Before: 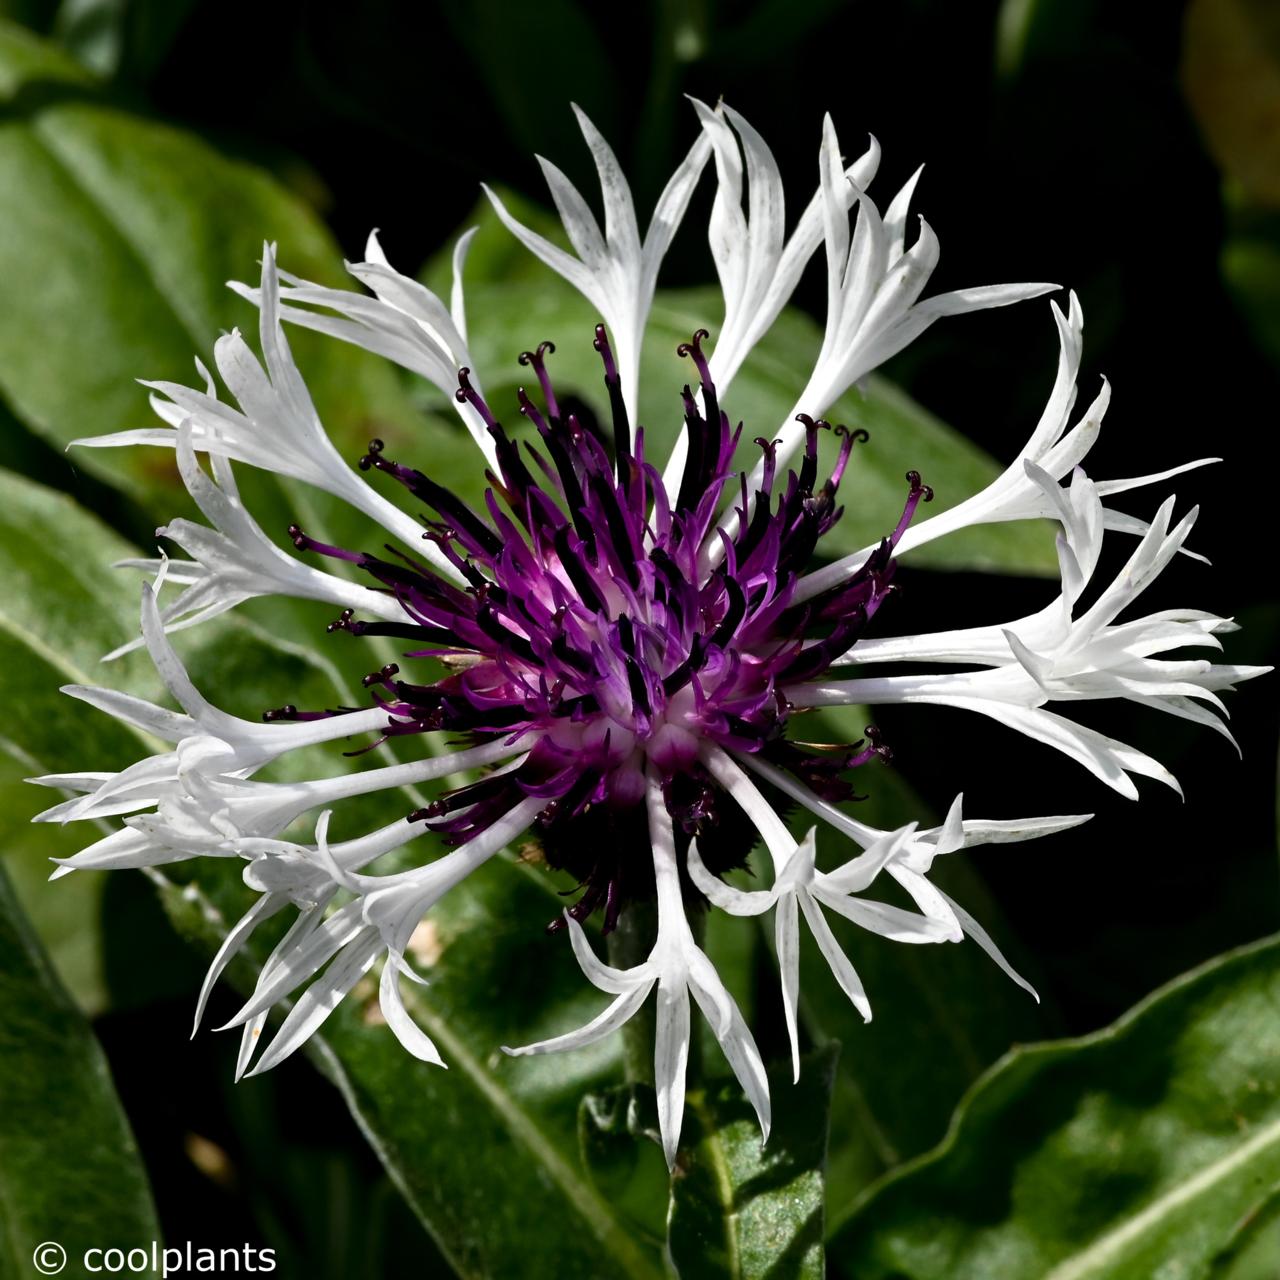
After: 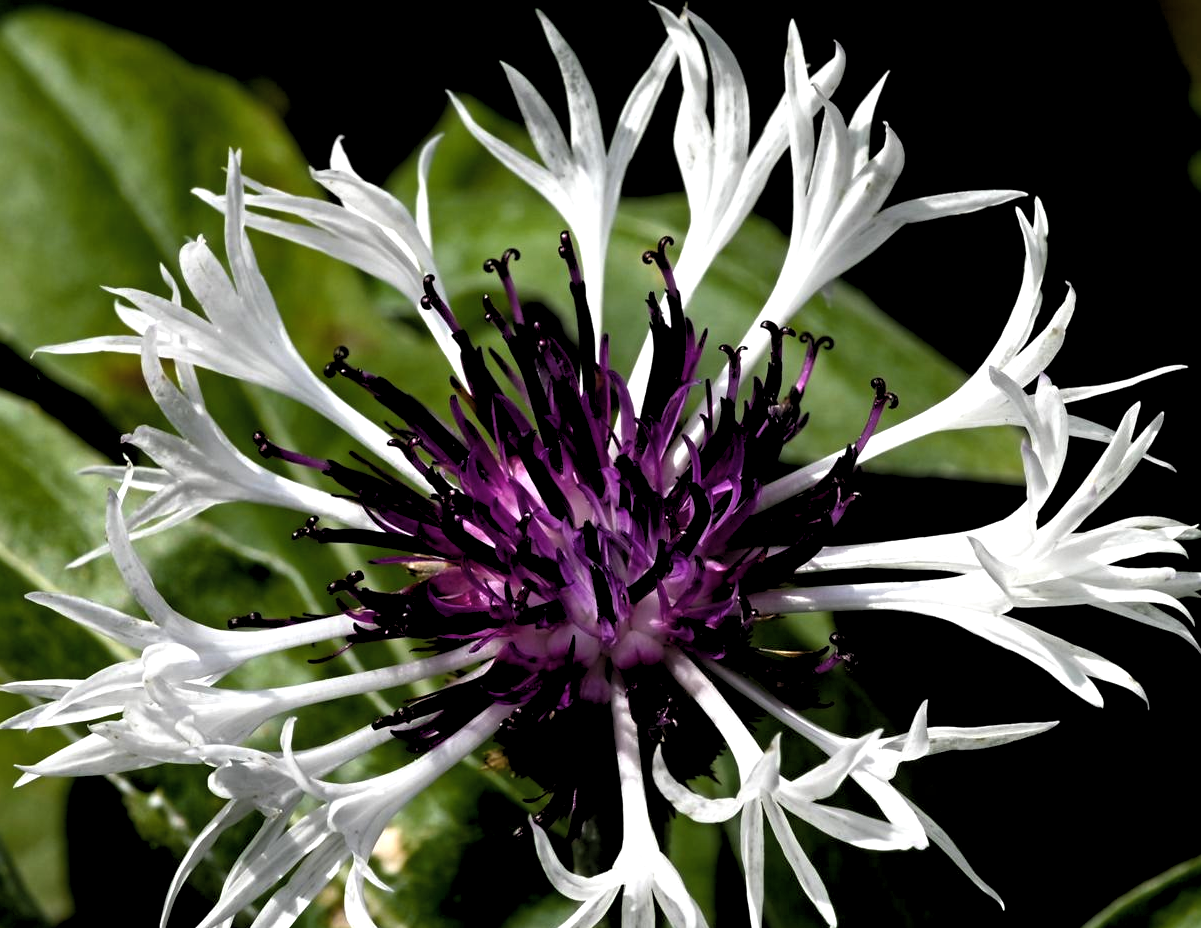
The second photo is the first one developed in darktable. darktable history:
rgb levels: levels [[0.01, 0.419, 0.839], [0, 0.5, 1], [0, 0.5, 1]]
crop: left 2.737%, top 7.287%, right 3.421%, bottom 20.179%
exposure: exposure 0.15 EV, compensate highlight preservation false
tone curve: curves: ch0 [(0, 0) (0.8, 0.757) (1, 1)], color space Lab, linked channels, preserve colors none
color correction: saturation 0.8
color balance rgb: perceptual saturation grading › global saturation 25%, global vibrance 20%
